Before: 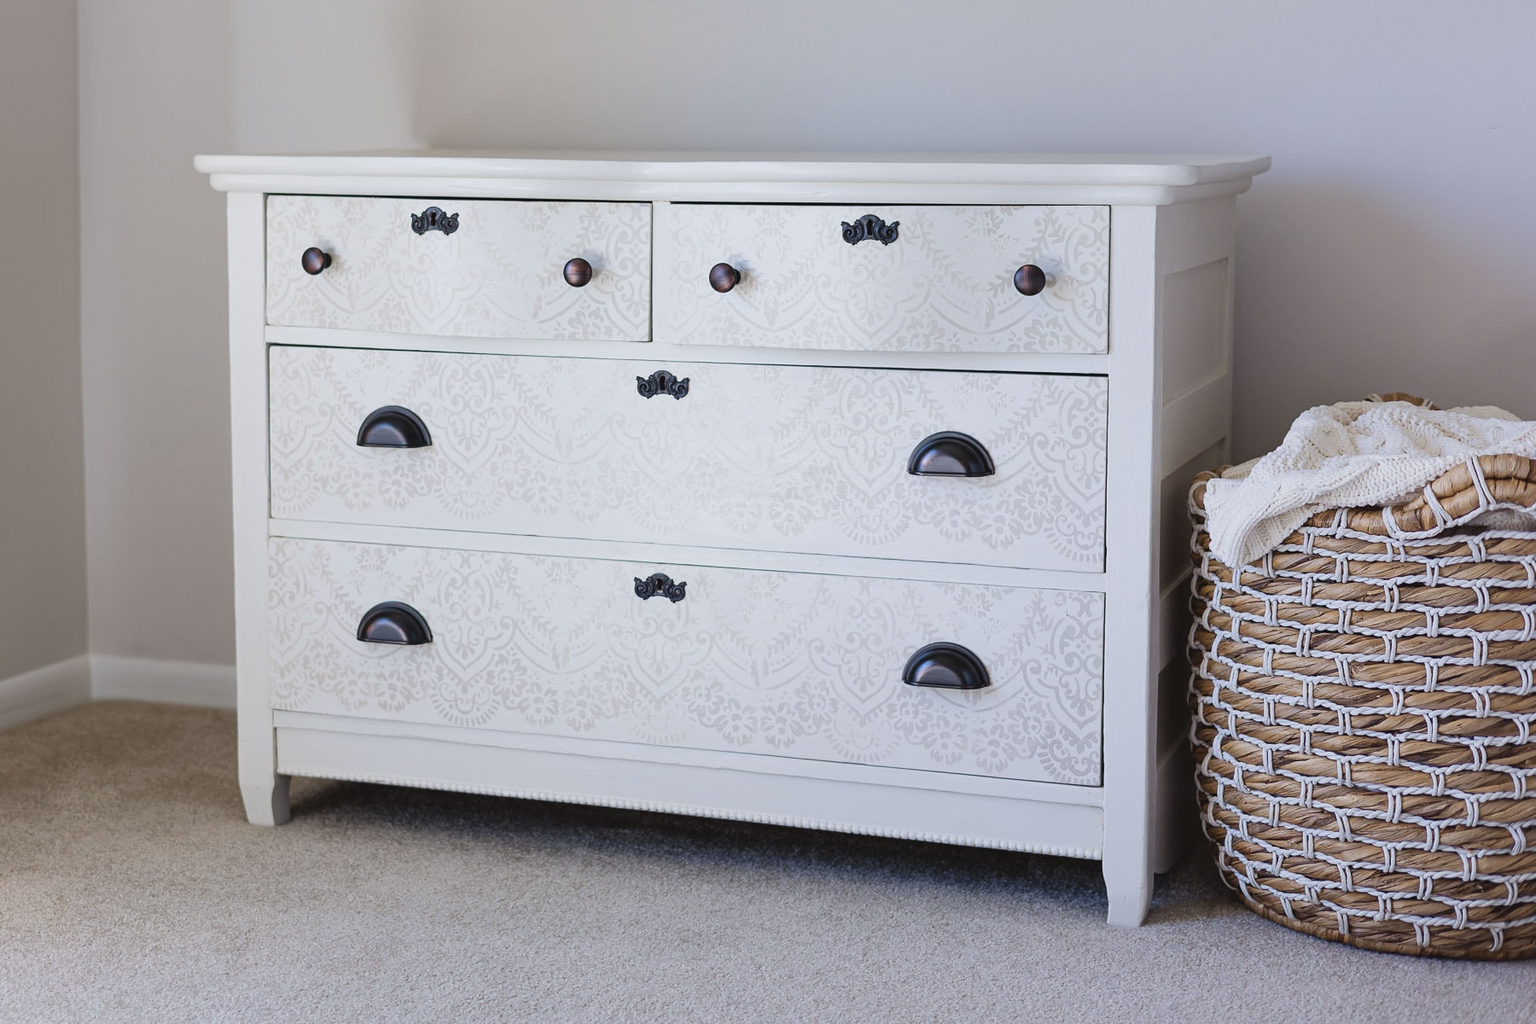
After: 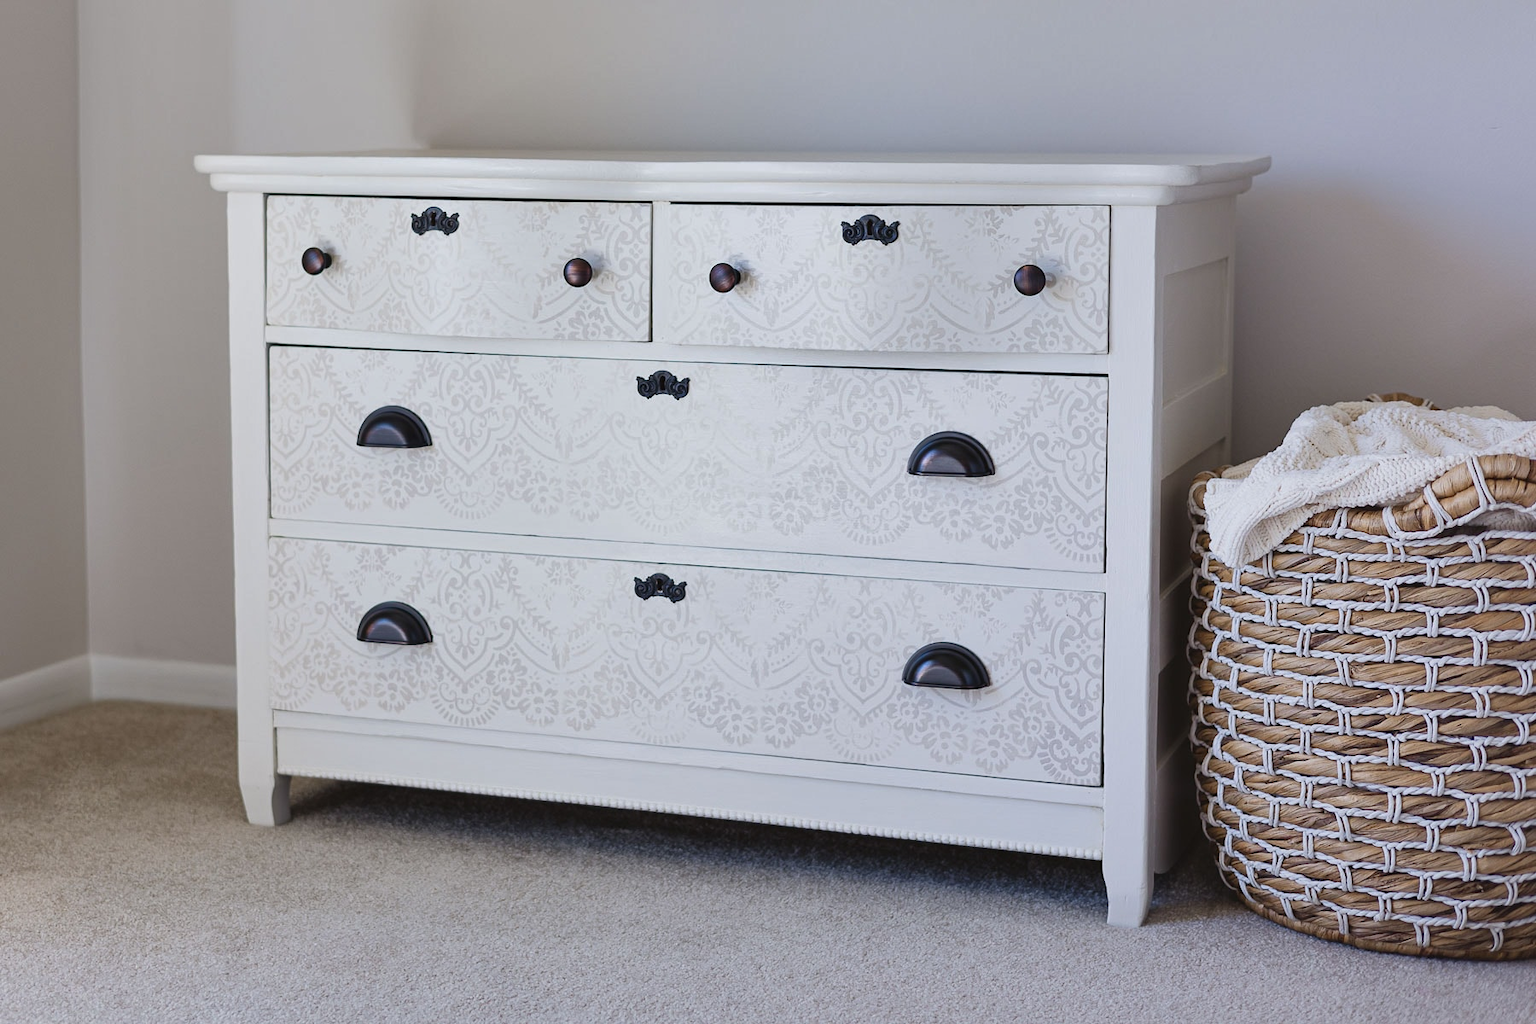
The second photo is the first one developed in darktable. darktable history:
shadows and highlights: shadows 49.12, highlights -41.29, highlights color adjustment 78.32%, soften with gaussian
